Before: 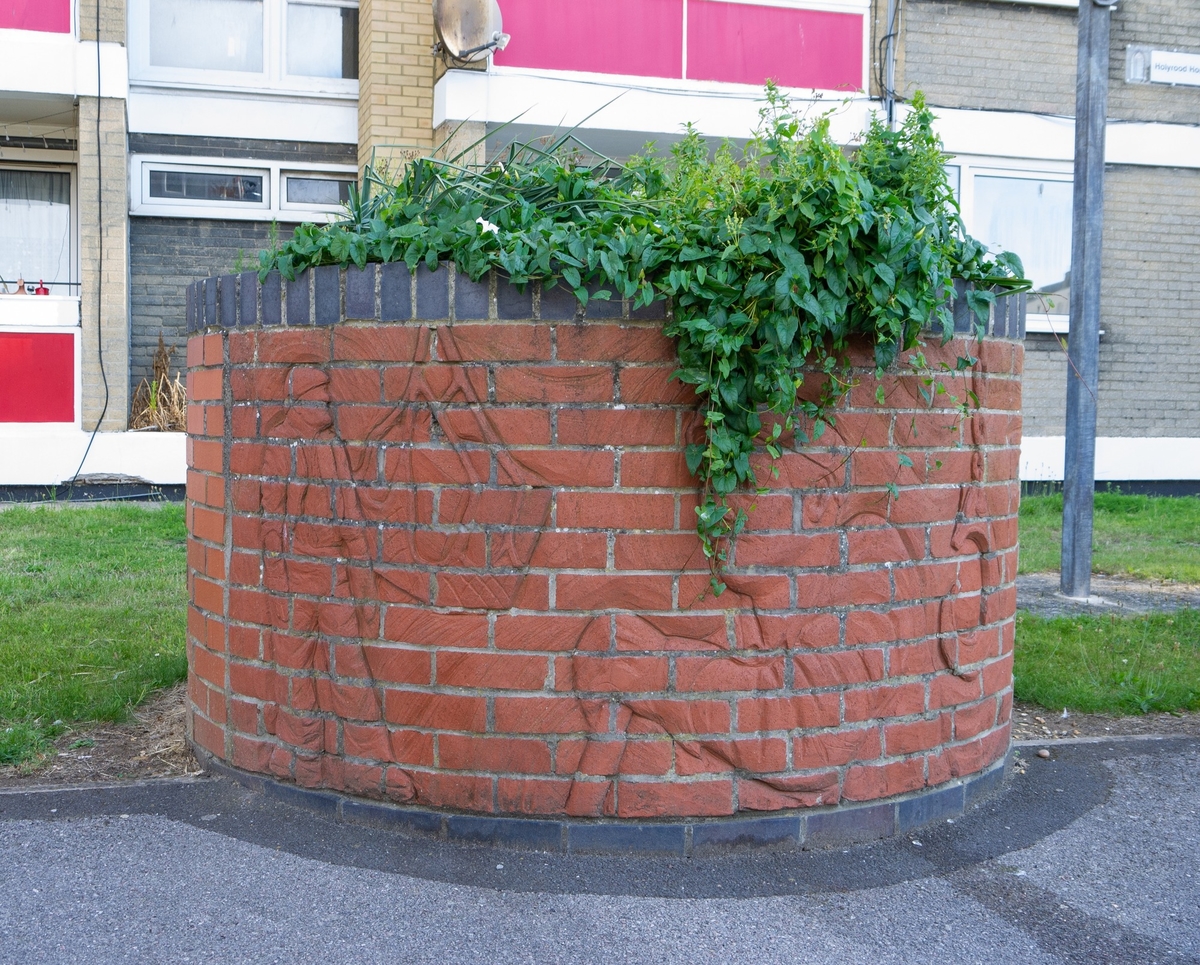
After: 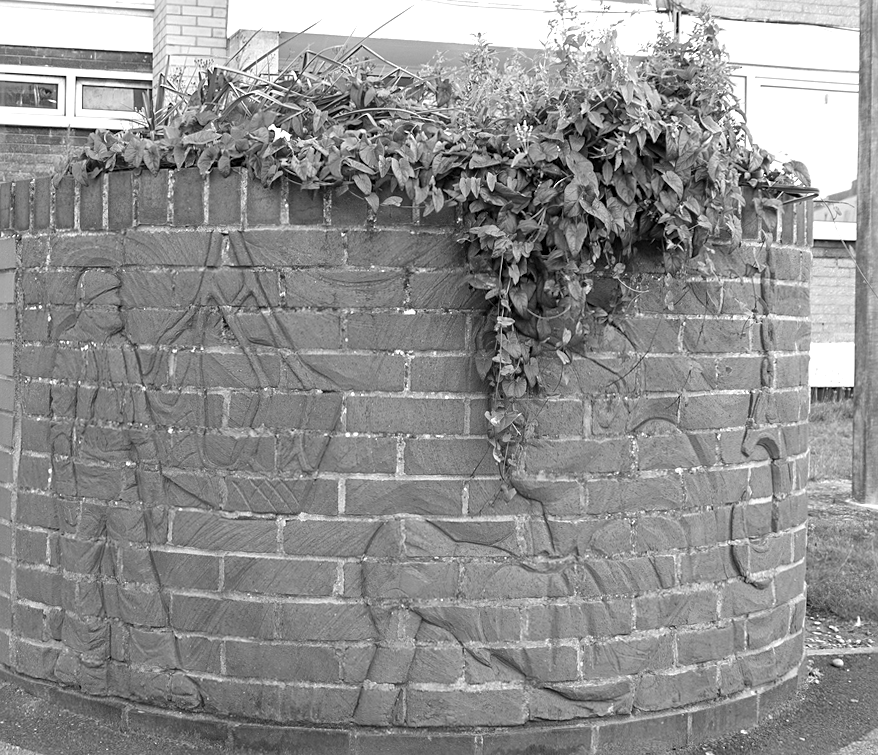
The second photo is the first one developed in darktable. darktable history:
exposure: exposure 0.566 EV, compensate highlight preservation false
white balance: red 0.926, green 1.003, blue 1.133
sharpen: on, module defaults
monochrome: a 2.21, b -1.33, size 2.2
crop: left 16.768%, top 8.653%, right 8.362%, bottom 12.485%
rotate and perspective: rotation 0.226°, lens shift (vertical) -0.042, crop left 0.023, crop right 0.982, crop top 0.006, crop bottom 0.994
